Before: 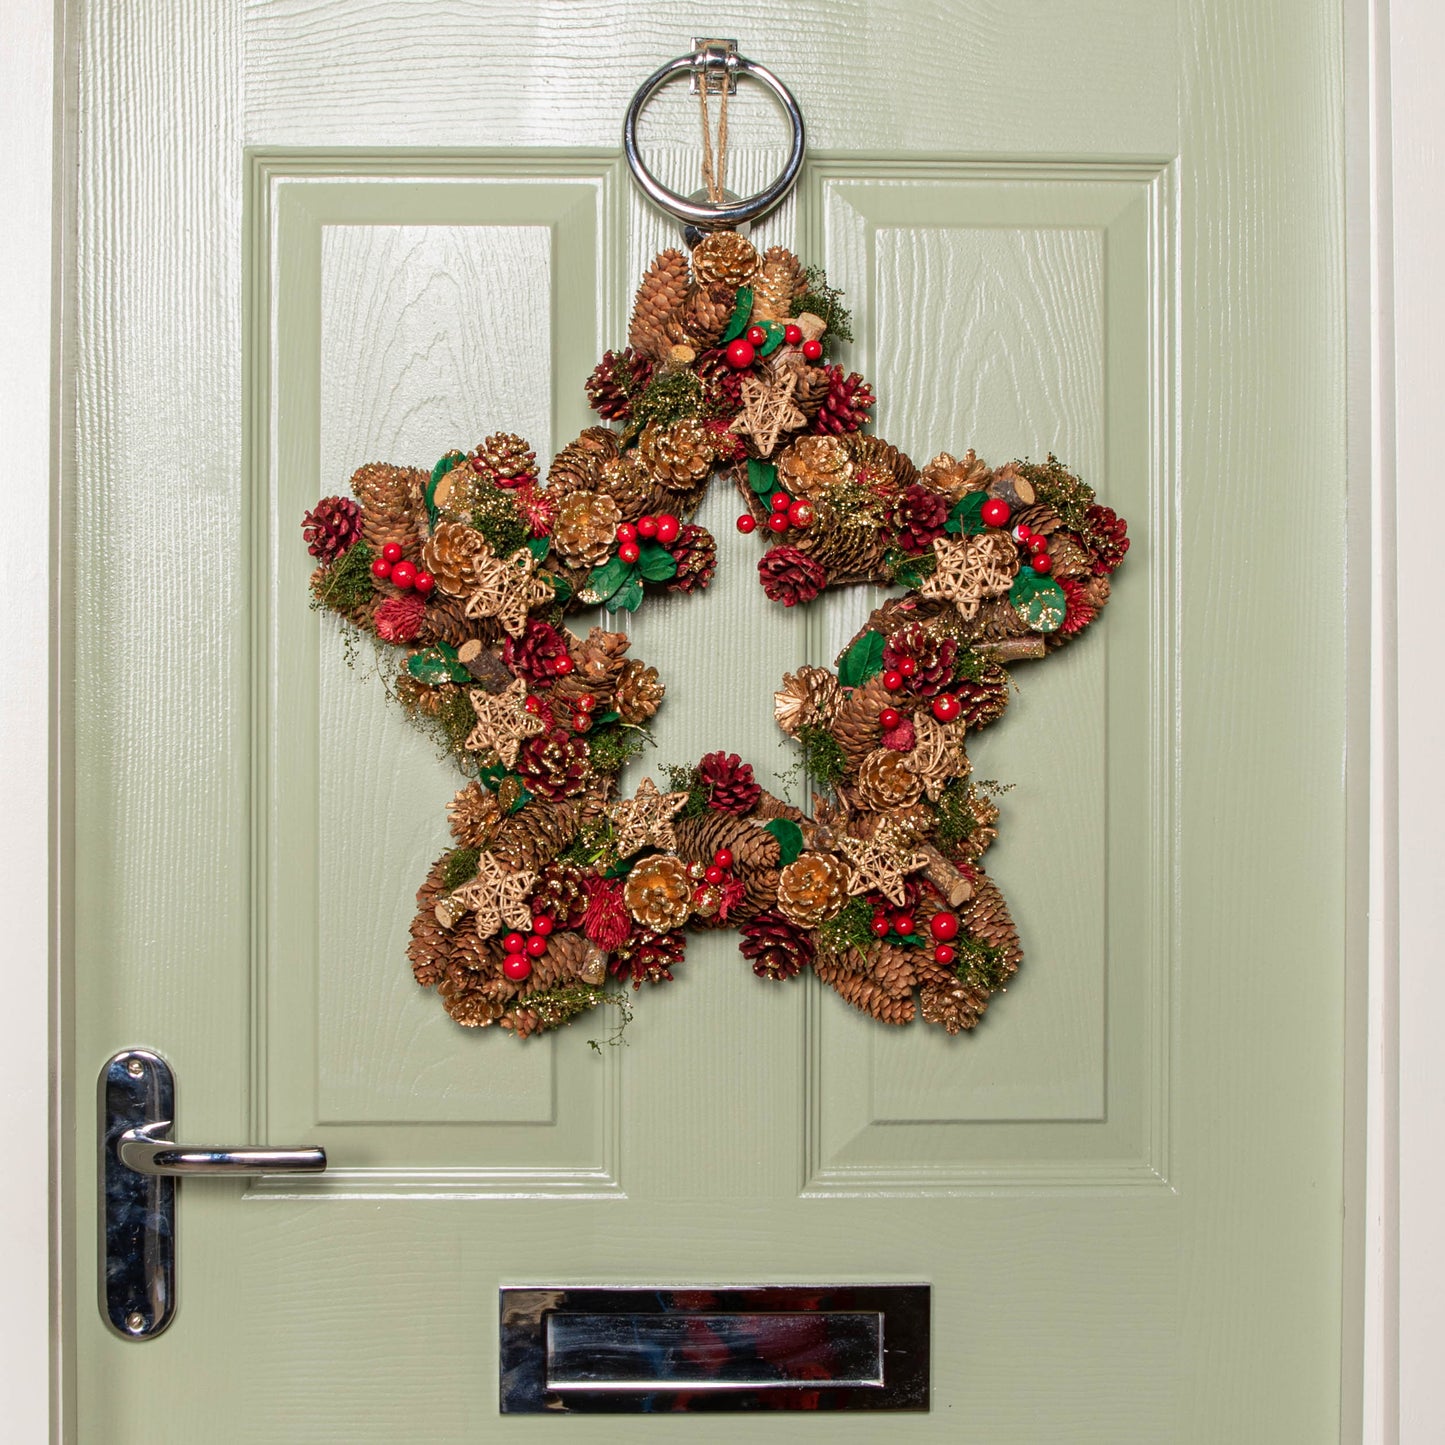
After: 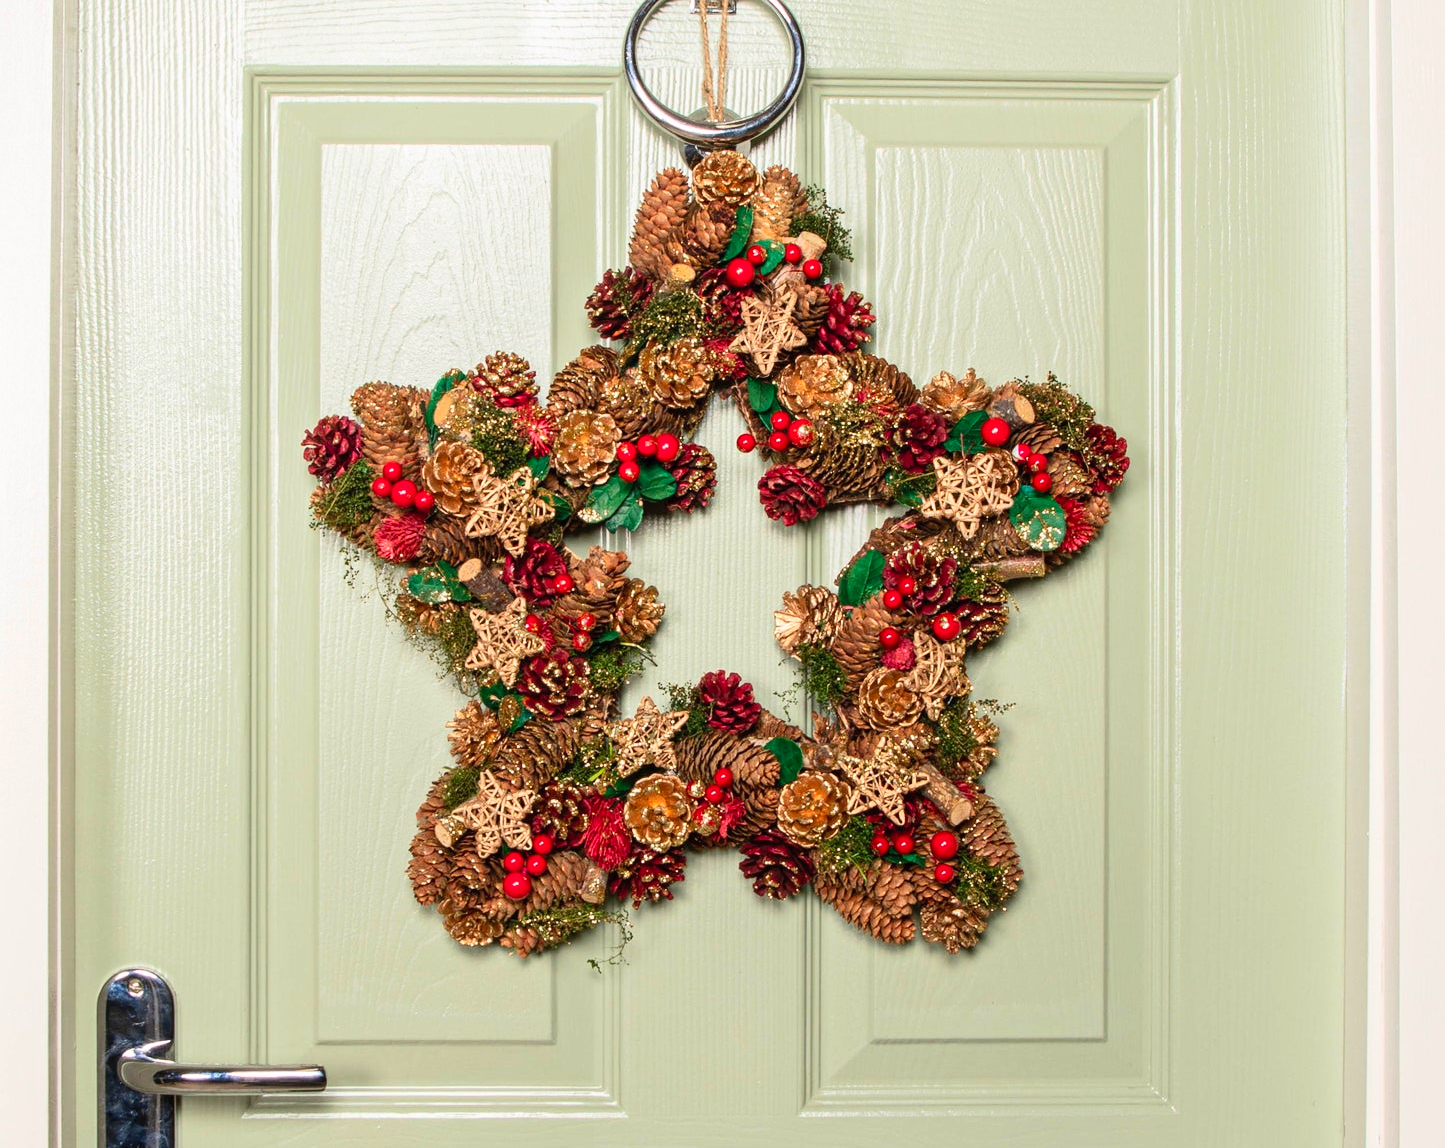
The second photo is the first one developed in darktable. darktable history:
contrast brightness saturation: contrast 0.2, brightness 0.158, saturation 0.22
crop and rotate: top 5.651%, bottom 14.845%
